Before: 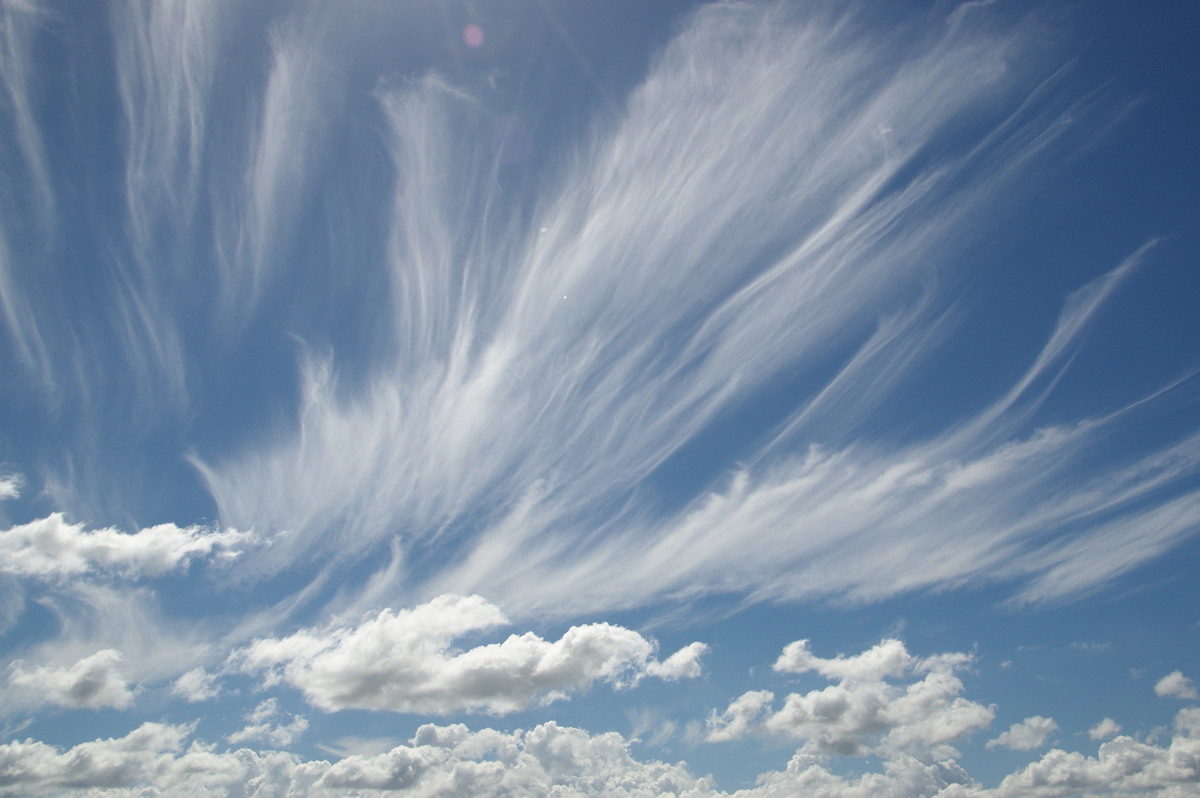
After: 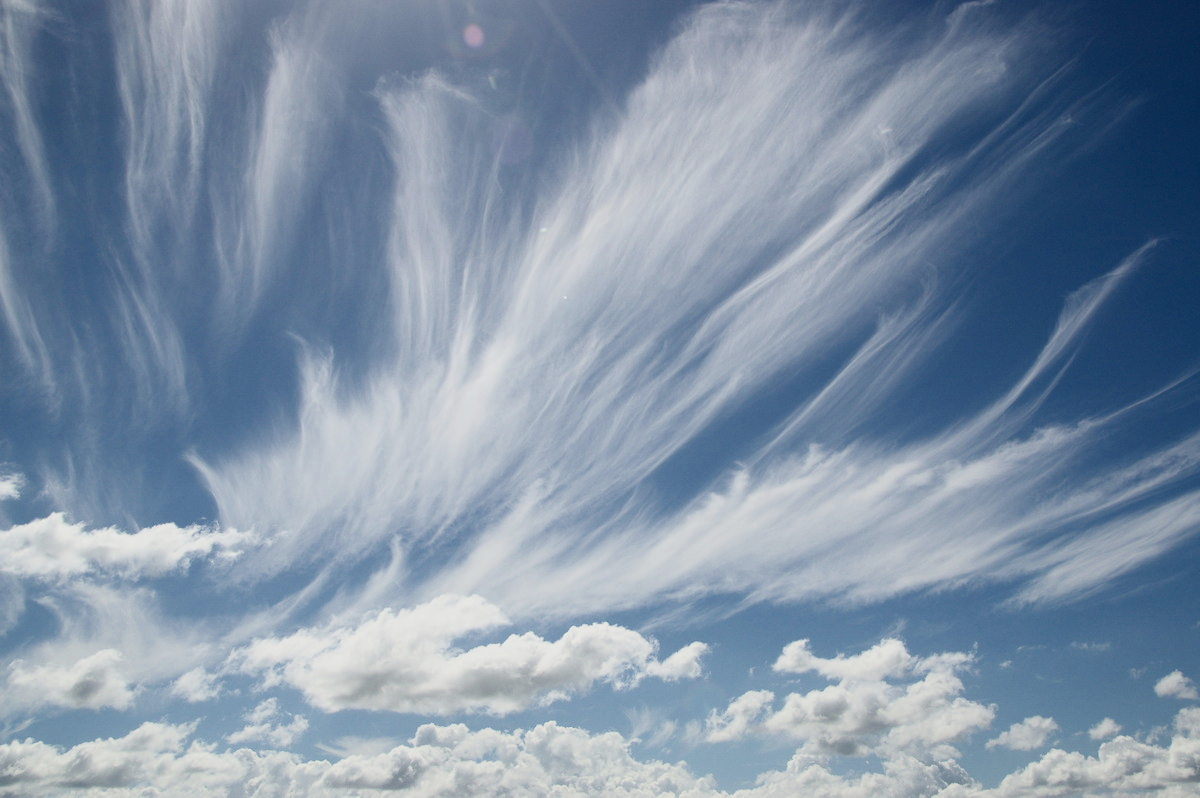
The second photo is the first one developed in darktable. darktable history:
contrast brightness saturation: contrast 0.291
filmic rgb: black relative exposure -7.65 EV, white relative exposure 4.56 EV, hardness 3.61
